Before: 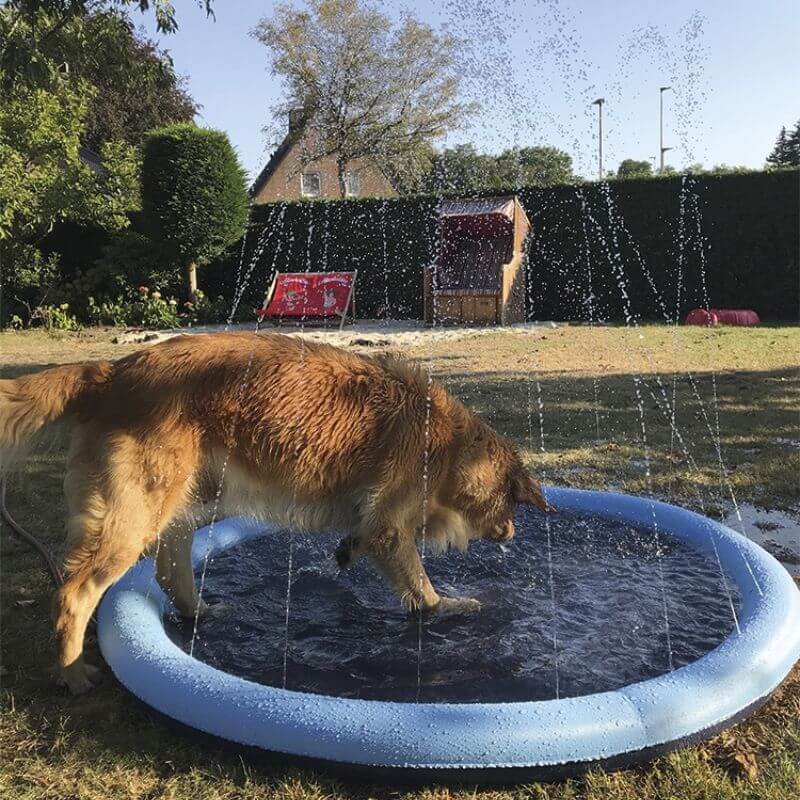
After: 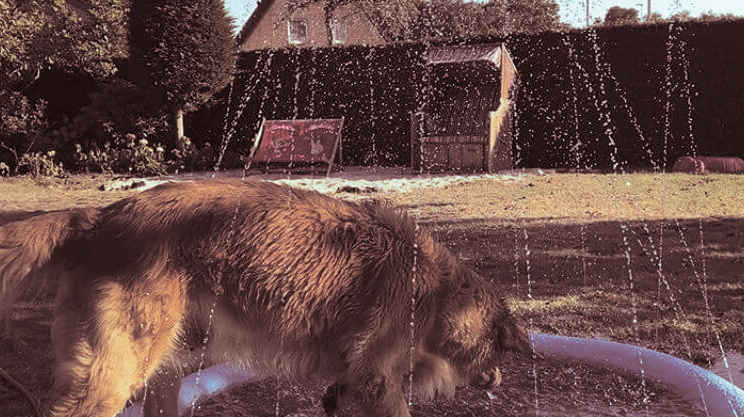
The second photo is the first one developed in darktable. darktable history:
crop: left 1.744%, top 19.225%, right 5.069%, bottom 28.357%
split-toning: shadows › saturation 0.3, highlights › hue 180°, highlights › saturation 0.3, compress 0%
